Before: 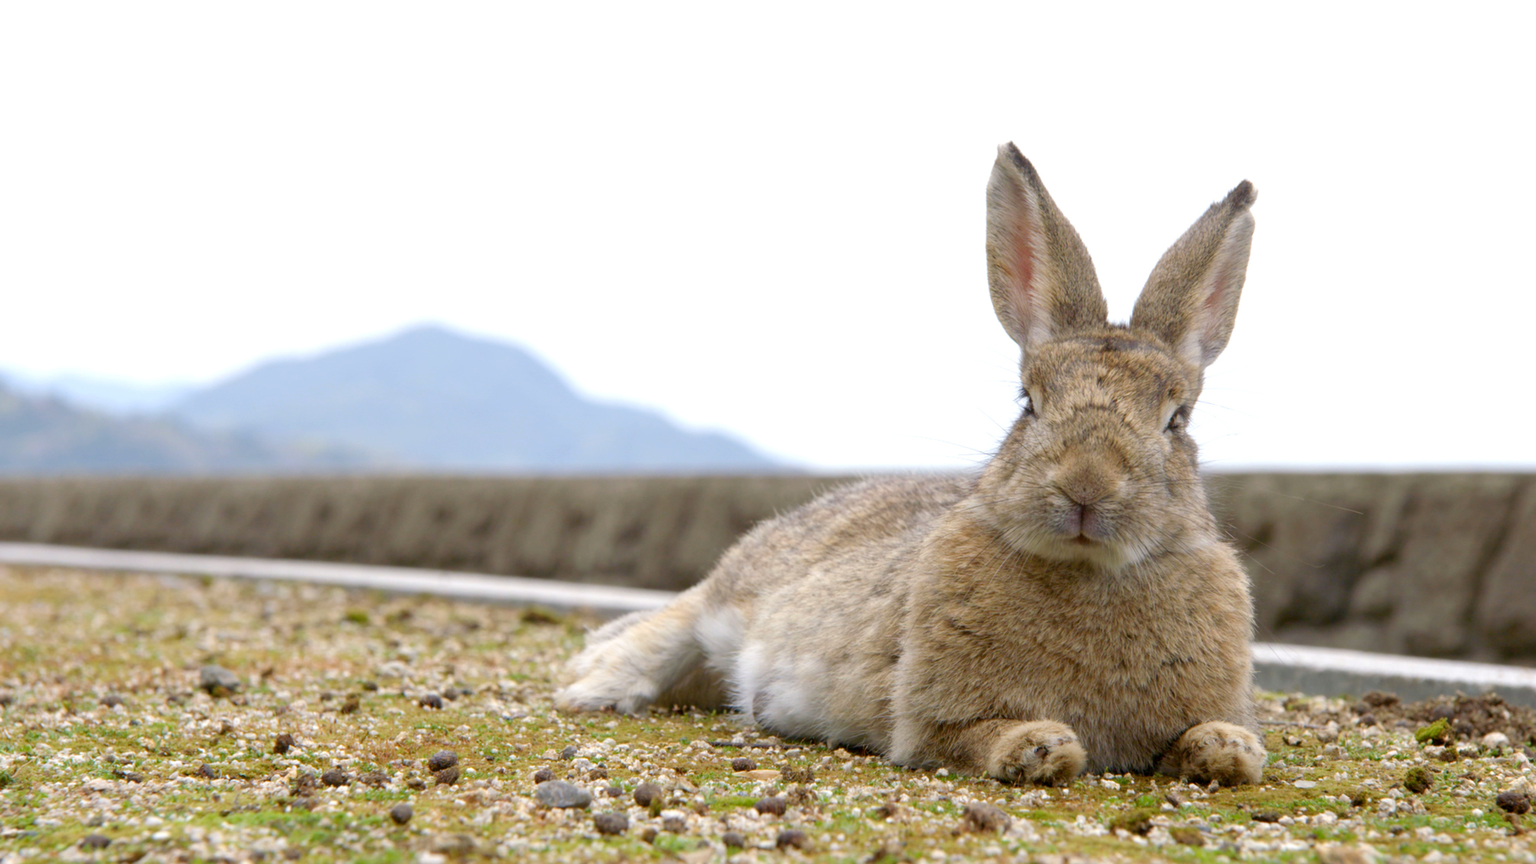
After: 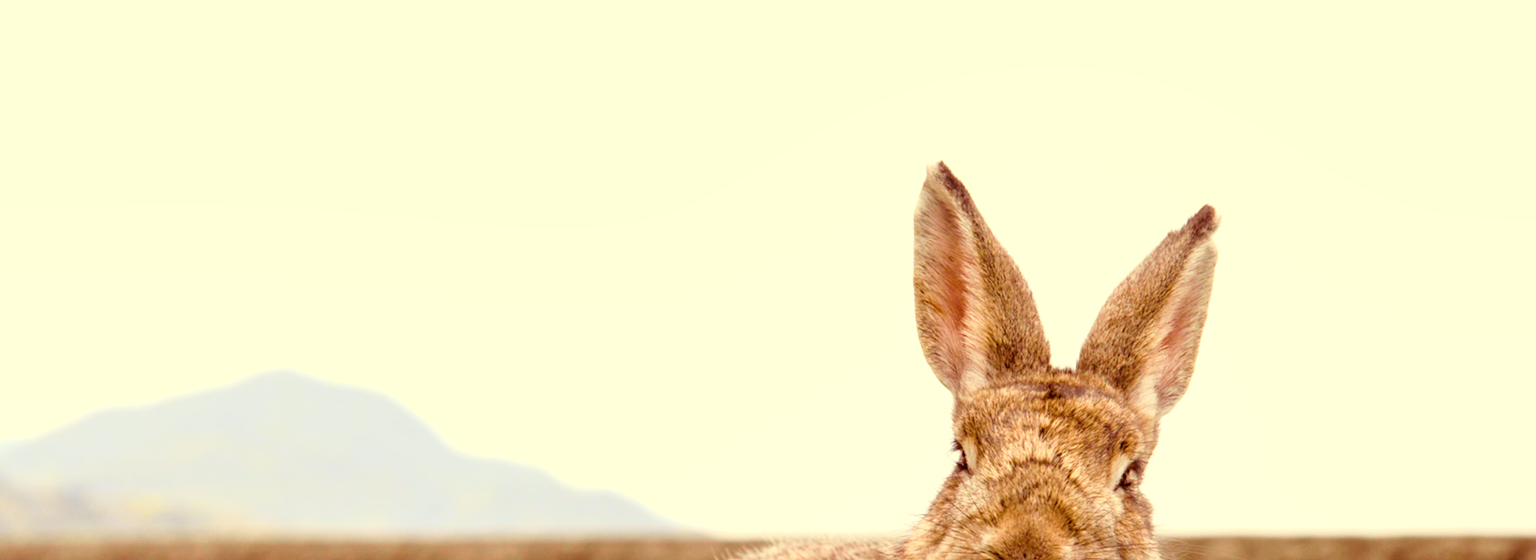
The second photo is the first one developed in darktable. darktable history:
color balance: lift [1.001, 1.007, 1, 0.993], gamma [1.023, 1.026, 1.01, 0.974], gain [0.964, 1.059, 1.073, 0.927]
local contrast: on, module defaults
exposure: compensate highlight preservation false
tone equalizer: on, module defaults
tone curve: curves: ch0 [(0, 0.021) (0.049, 0.044) (0.152, 0.14) (0.328, 0.377) (0.473, 0.543) (0.663, 0.734) (0.84, 0.899) (1, 0.969)]; ch1 [(0, 0) (0.302, 0.331) (0.427, 0.433) (0.472, 0.47) (0.502, 0.503) (0.527, 0.524) (0.564, 0.591) (0.602, 0.632) (0.677, 0.701) (0.859, 0.885) (1, 1)]; ch2 [(0, 0) (0.33, 0.301) (0.447, 0.44) (0.487, 0.496) (0.502, 0.516) (0.535, 0.563) (0.565, 0.6) (0.618, 0.629) (1, 1)], color space Lab, independent channels, preserve colors none
color correction: saturation 0.85
crop and rotate: left 11.812%, bottom 42.776%
color balance rgb: shadows lift › luminance -21.66%, shadows lift › chroma 8.98%, shadows lift › hue 283.37°, power › chroma 1.55%, power › hue 25.59°, highlights gain › luminance 6.08%, highlights gain › chroma 2.55%, highlights gain › hue 90°, global offset › luminance -0.87%, perceptual saturation grading › global saturation 27.49%, perceptual saturation grading › highlights -28.39%, perceptual saturation grading › mid-tones 15.22%, perceptual saturation grading › shadows 33.98%, perceptual brilliance grading › highlights 10%, perceptual brilliance grading › mid-tones 5%
